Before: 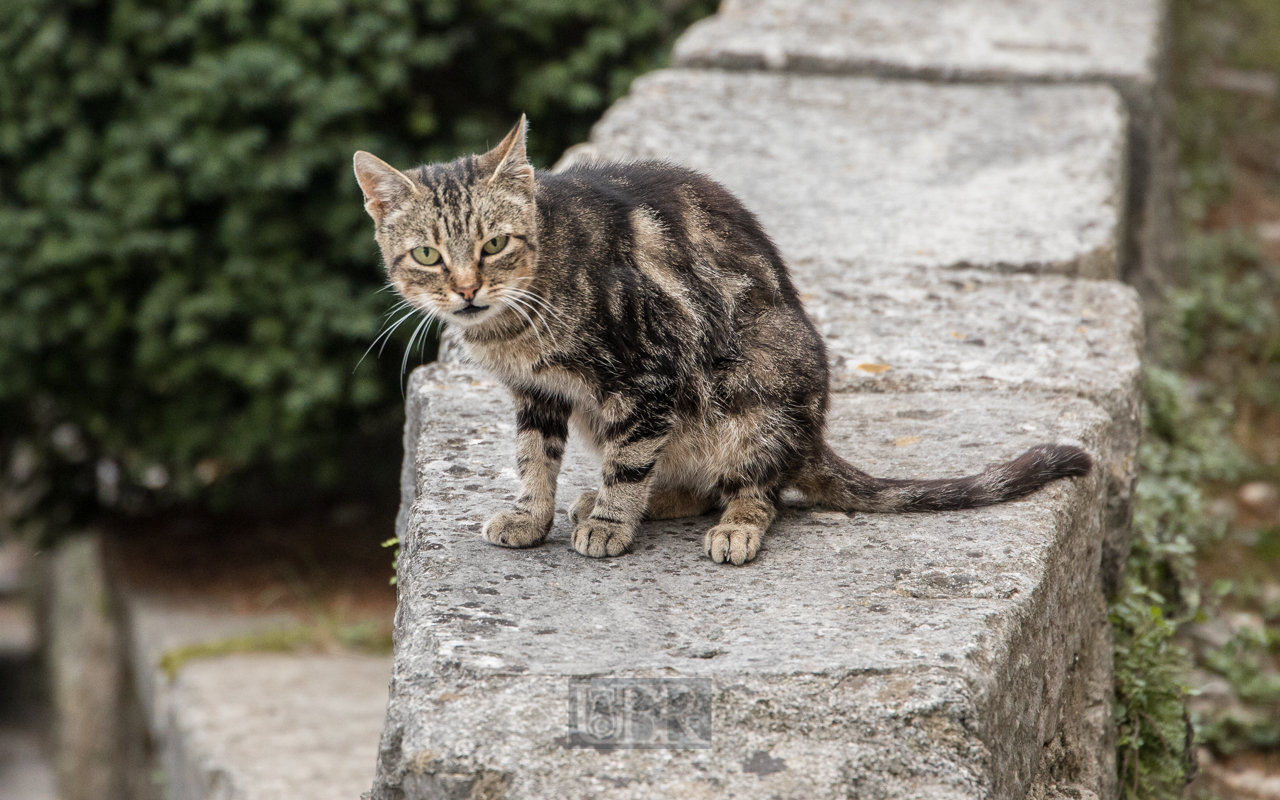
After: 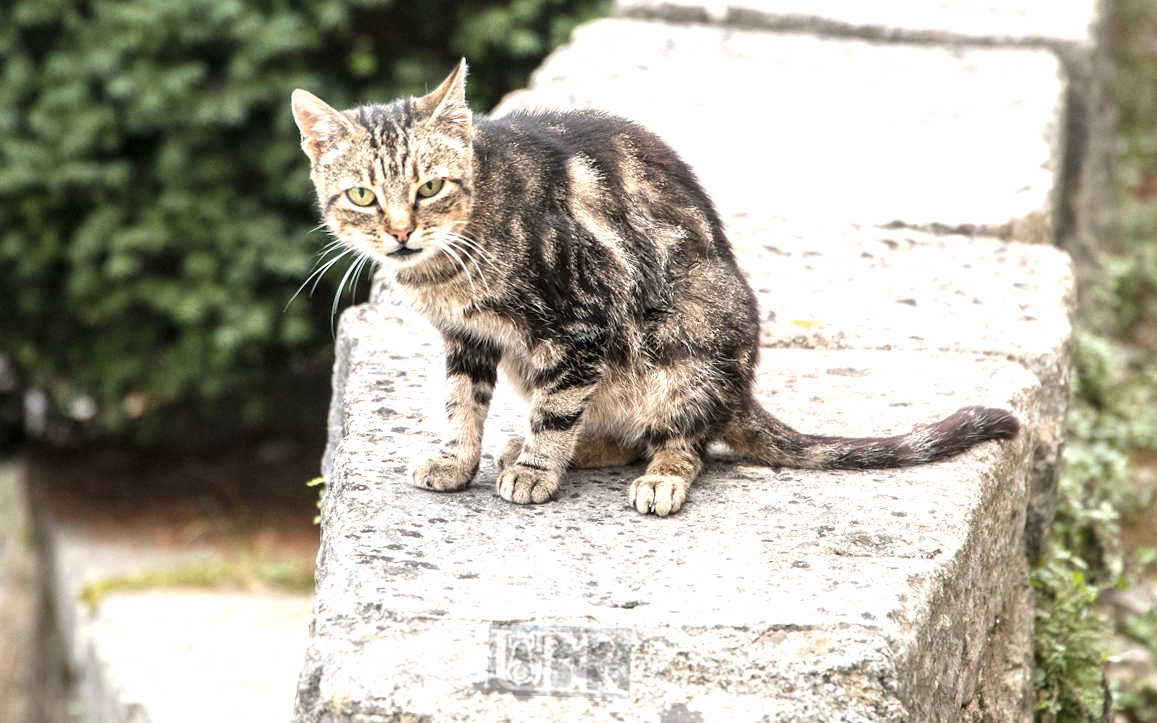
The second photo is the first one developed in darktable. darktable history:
exposure: exposure 1.2 EV, compensate highlight preservation false
white balance: red 1, blue 1
crop and rotate: angle -1.96°, left 3.097%, top 4.154%, right 1.586%, bottom 0.529%
